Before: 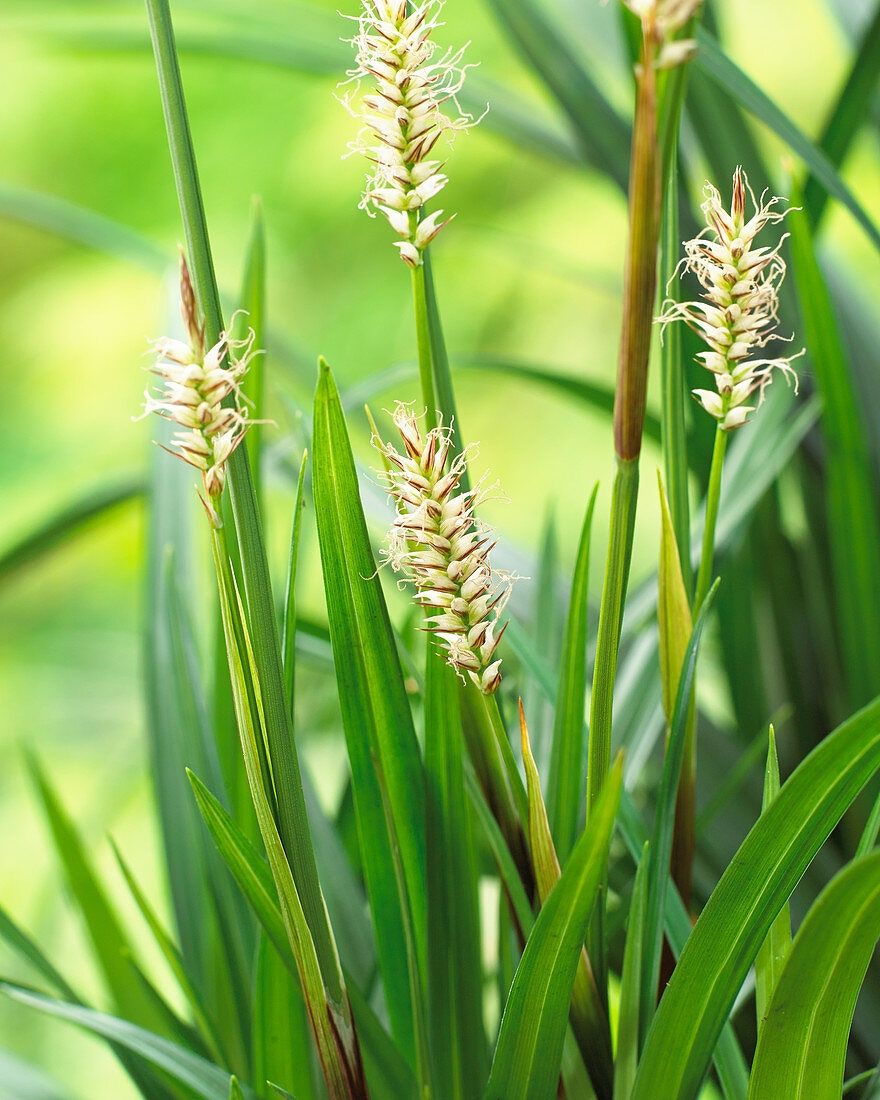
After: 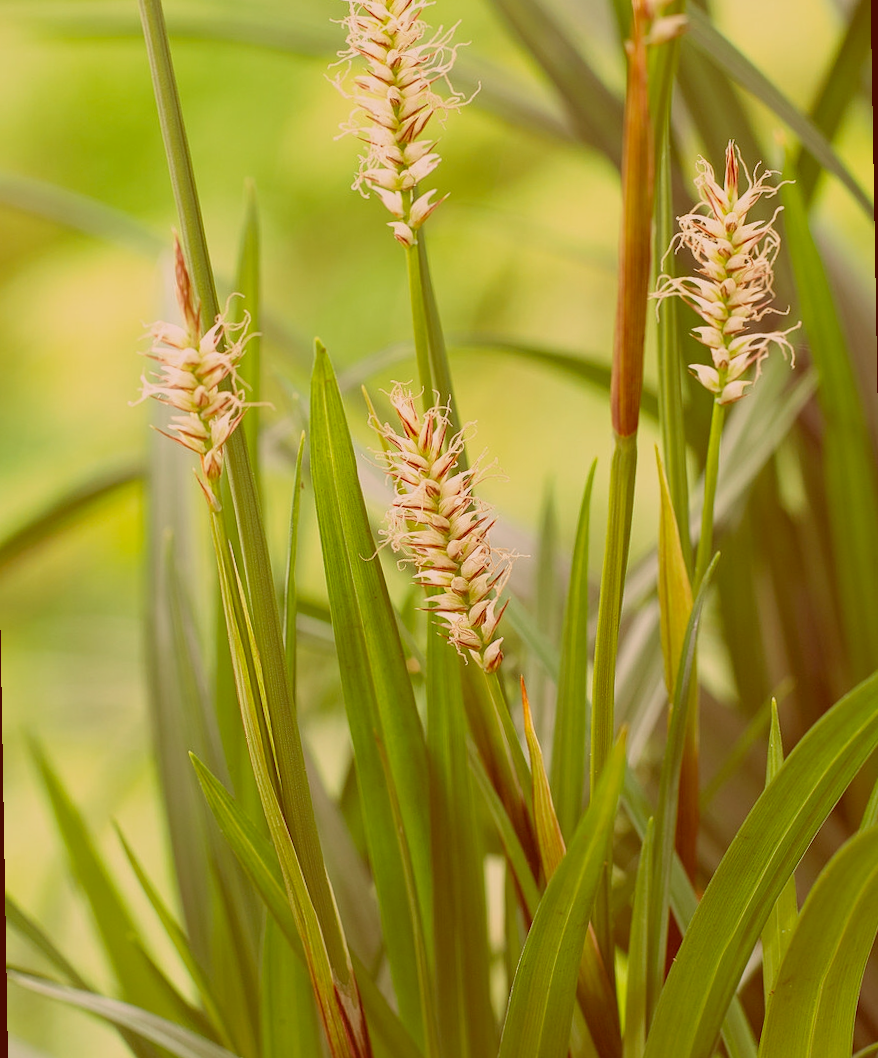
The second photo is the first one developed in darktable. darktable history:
contrast brightness saturation: contrast -0.28
color correction: highlights a* 9.03, highlights b* 8.71, shadows a* 40, shadows b* 40, saturation 0.8
rotate and perspective: rotation -1°, crop left 0.011, crop right 0.989, crop top 0.025, crop bottom 0.975
